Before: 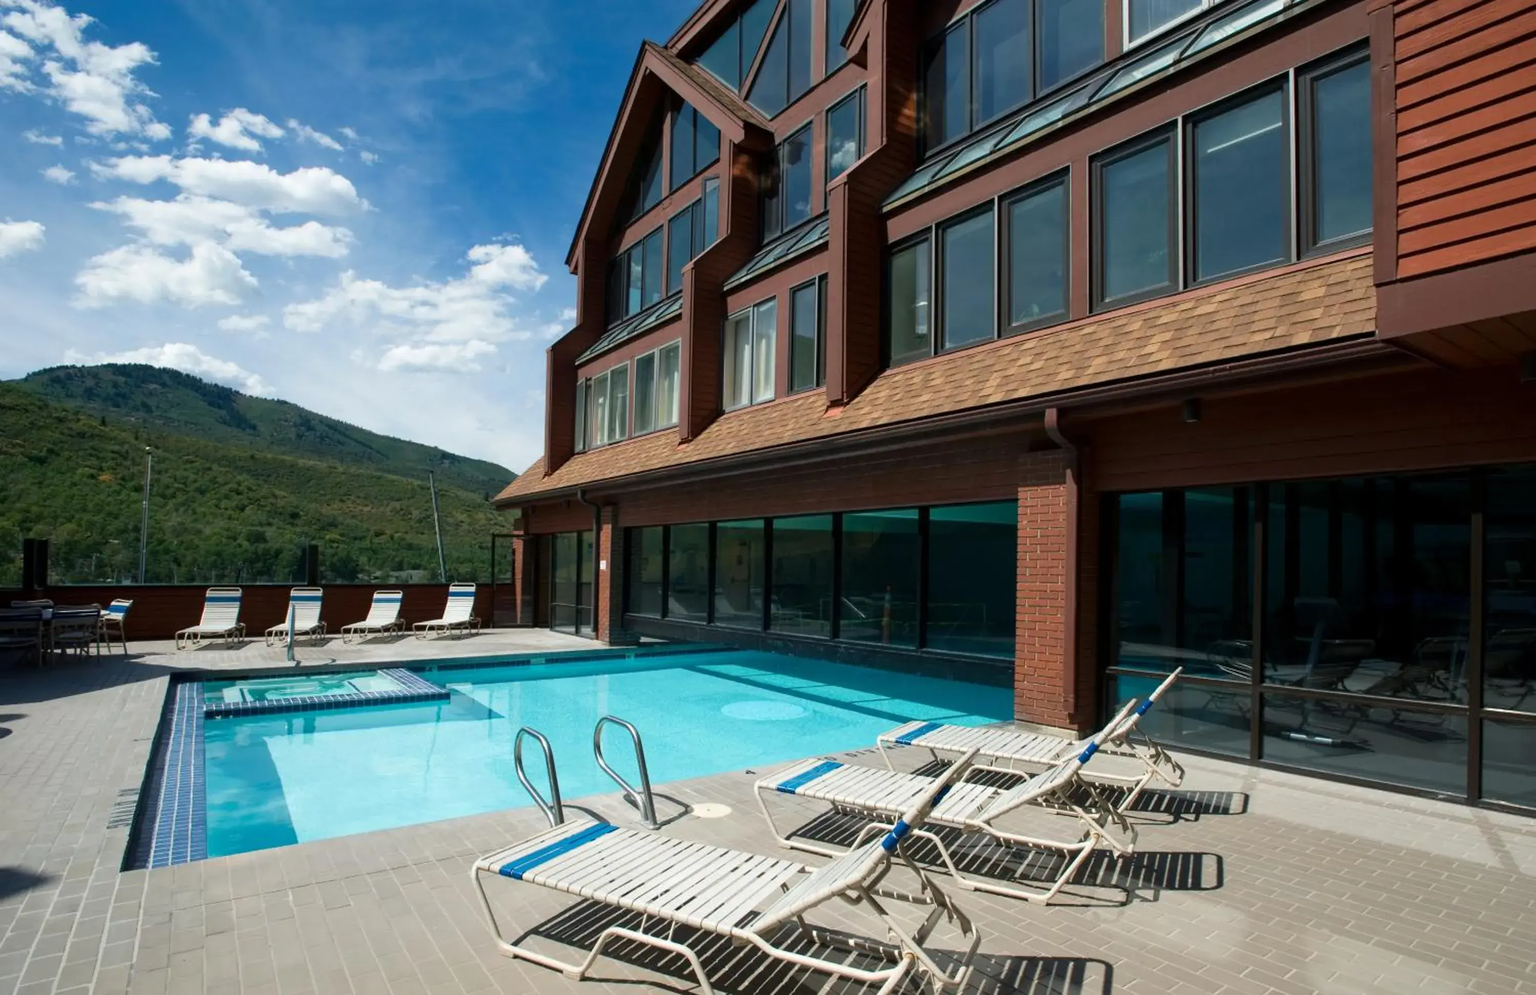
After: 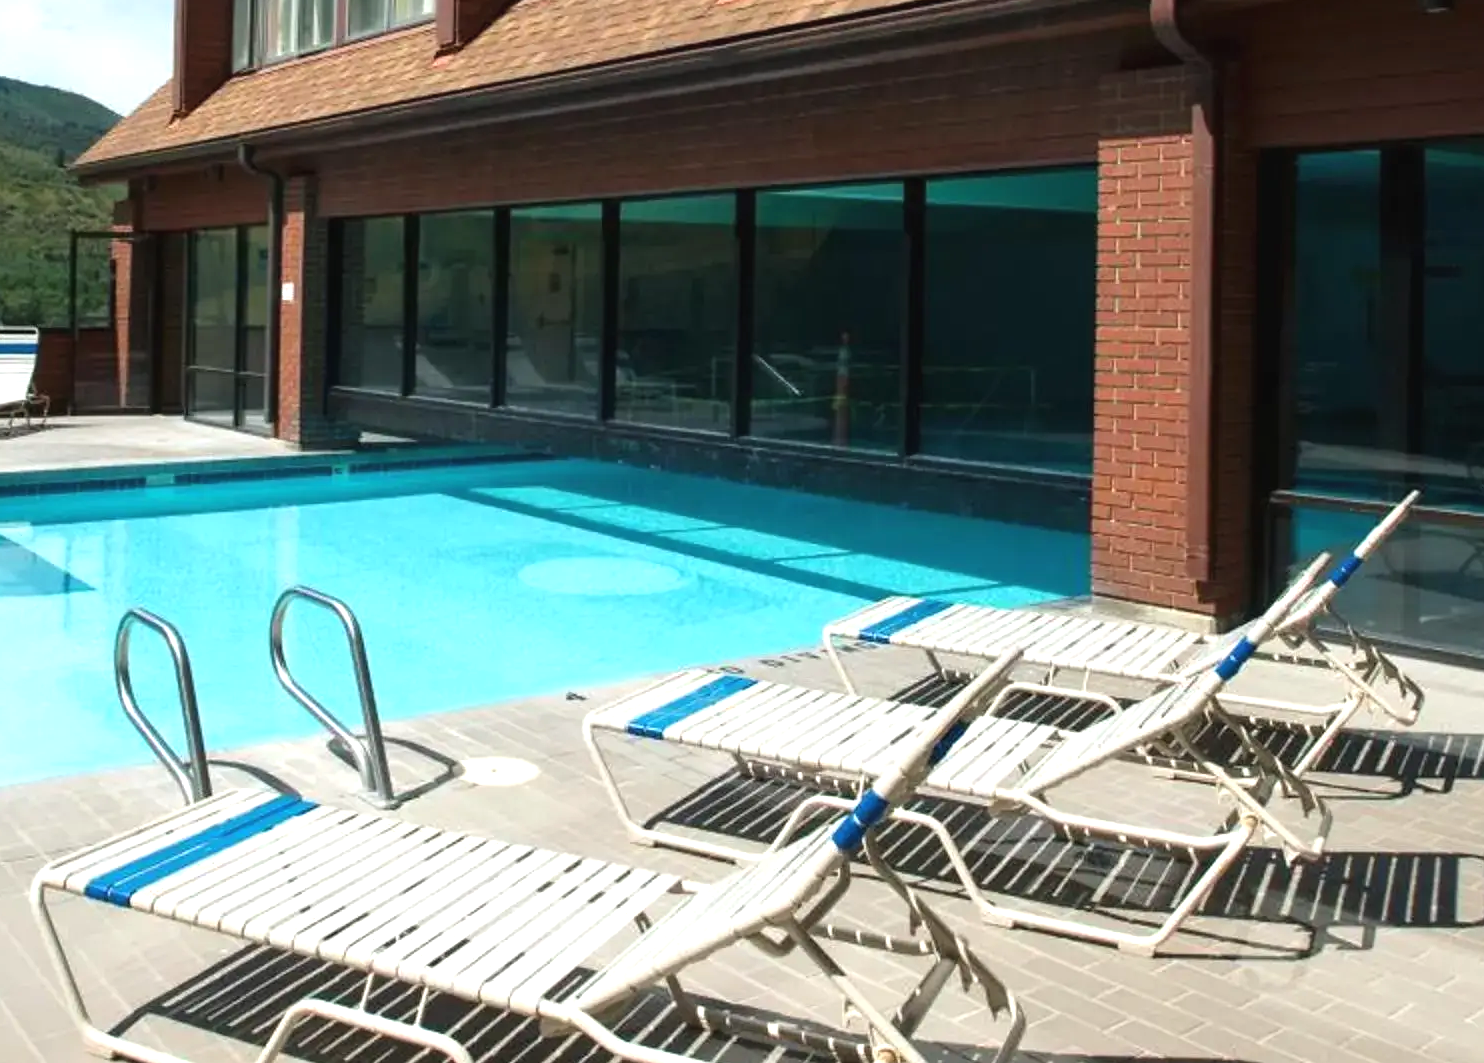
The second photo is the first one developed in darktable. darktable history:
crop: left 29.672%, top 41.786%, right 20.851%, bottom 3.487%
exposure: black level correction -0.002, exposure 0.54 EV, compensate highlight preservation false
